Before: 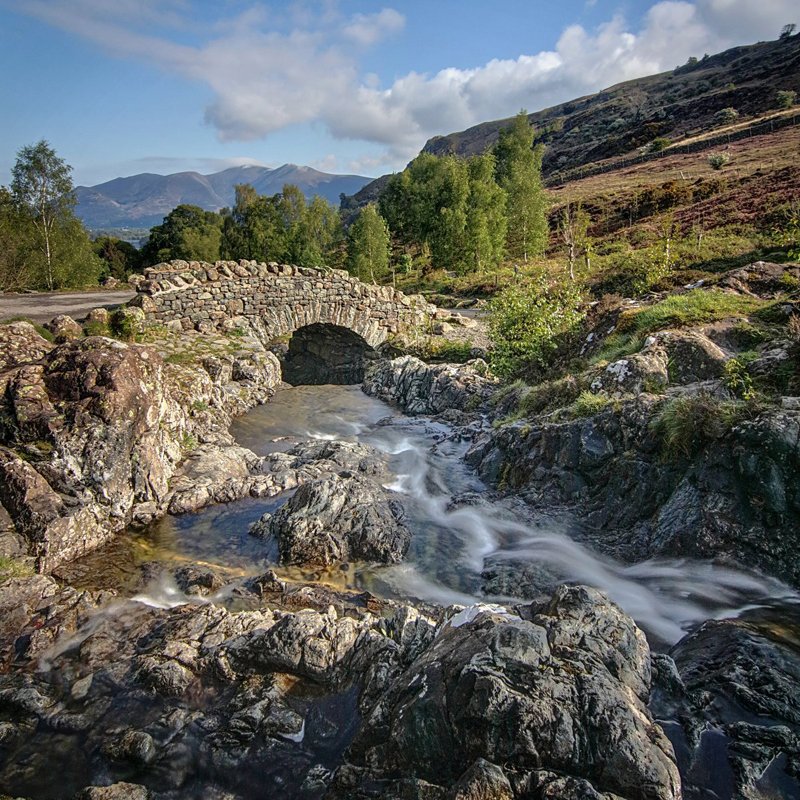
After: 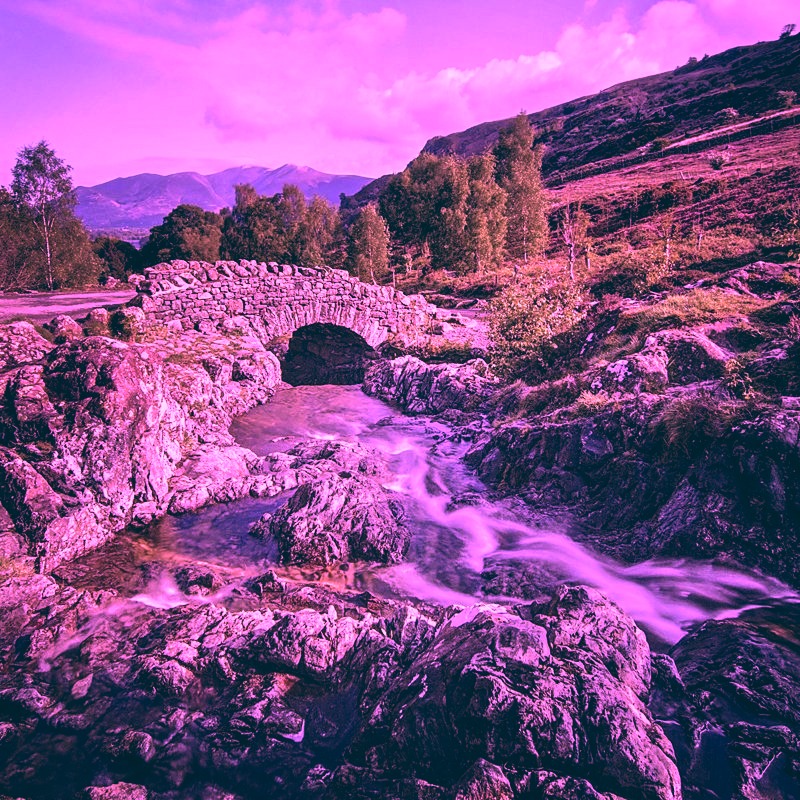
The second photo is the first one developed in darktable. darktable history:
color balance: lift [1.016, 0.983, 1, 1.017], gamma [0.958, 1, 1, 1], gain [0.981, 1.007, 0.993, 1.002], input saturation 118.26%, contrast 13.43%, contrast fulcrum 21.62%, output saturation 82.76%
tone equalizer: -8 EV -0.417 EV, -7 EV -0.389 EV, -6 EV -0.333 EV, -5 EV -0.222 EV, -3 EV 0.222 EV, -2 EV 0.333 EV, -1 EV 0.389 EV, +0 EV 0.417 EV, edges refinement/feathering 500, mask exposure compensation -1.57 EV, preserve details no
color calibration: illuminant custom, x 0.261, y 0.521, temperature 7054.11 K
